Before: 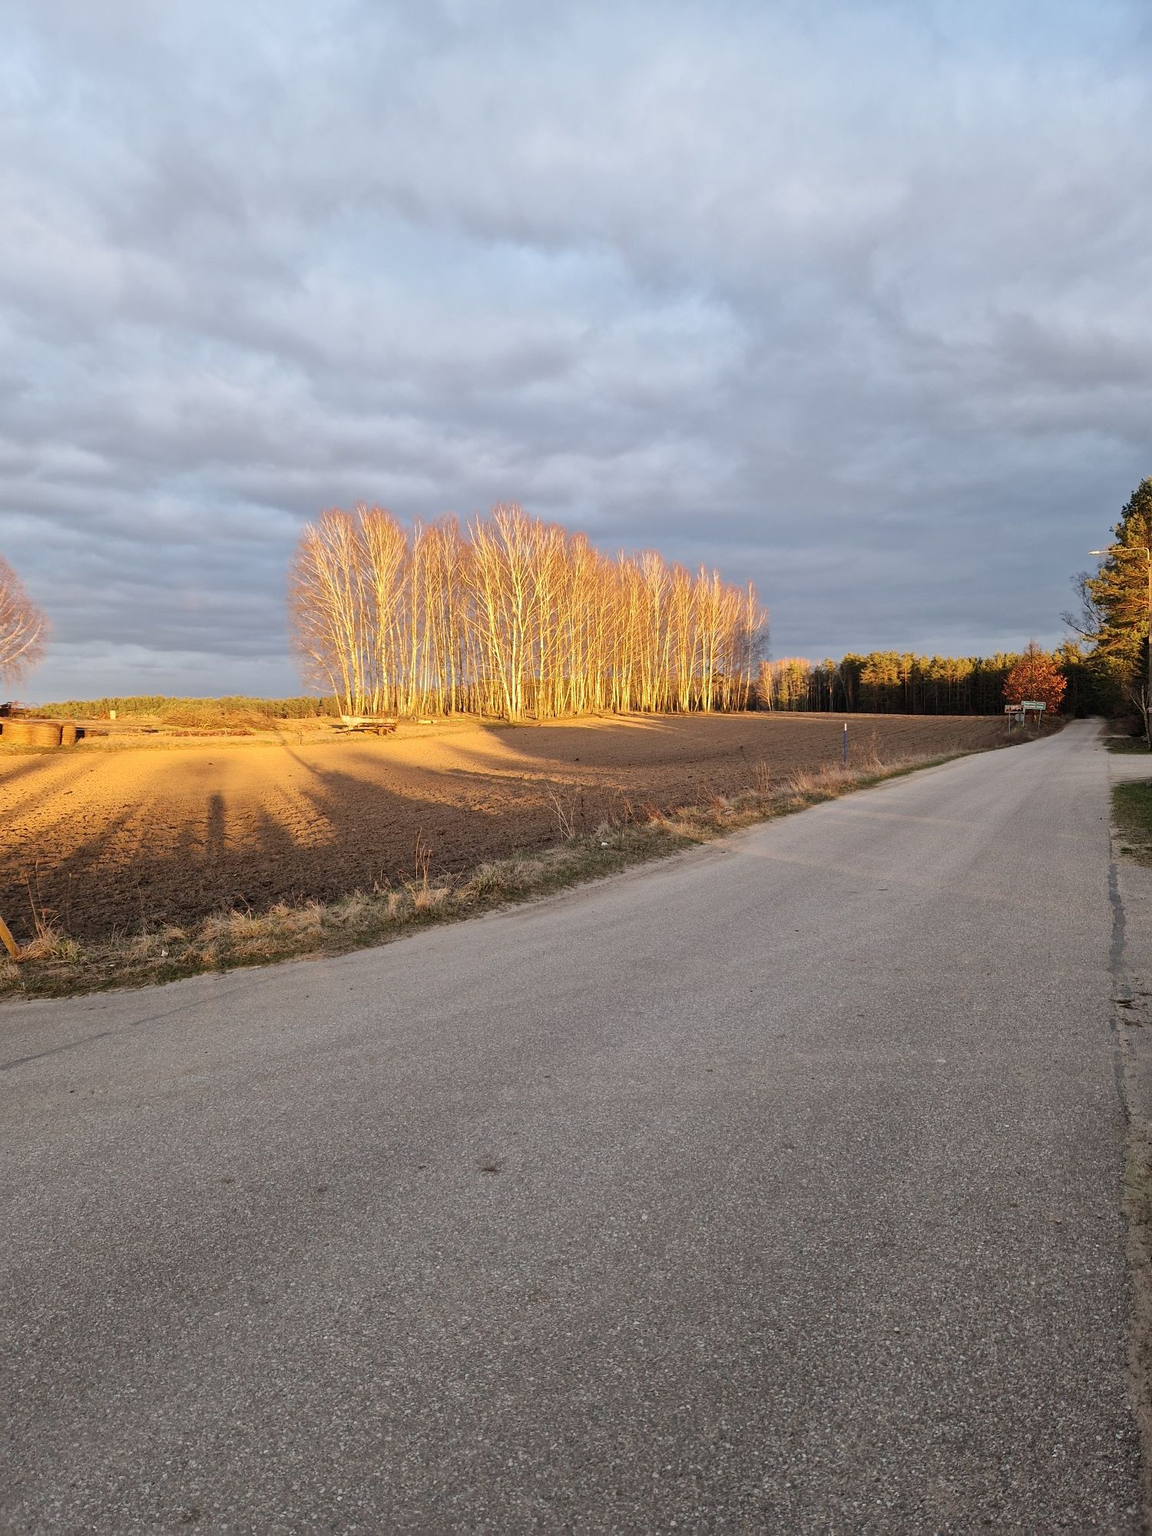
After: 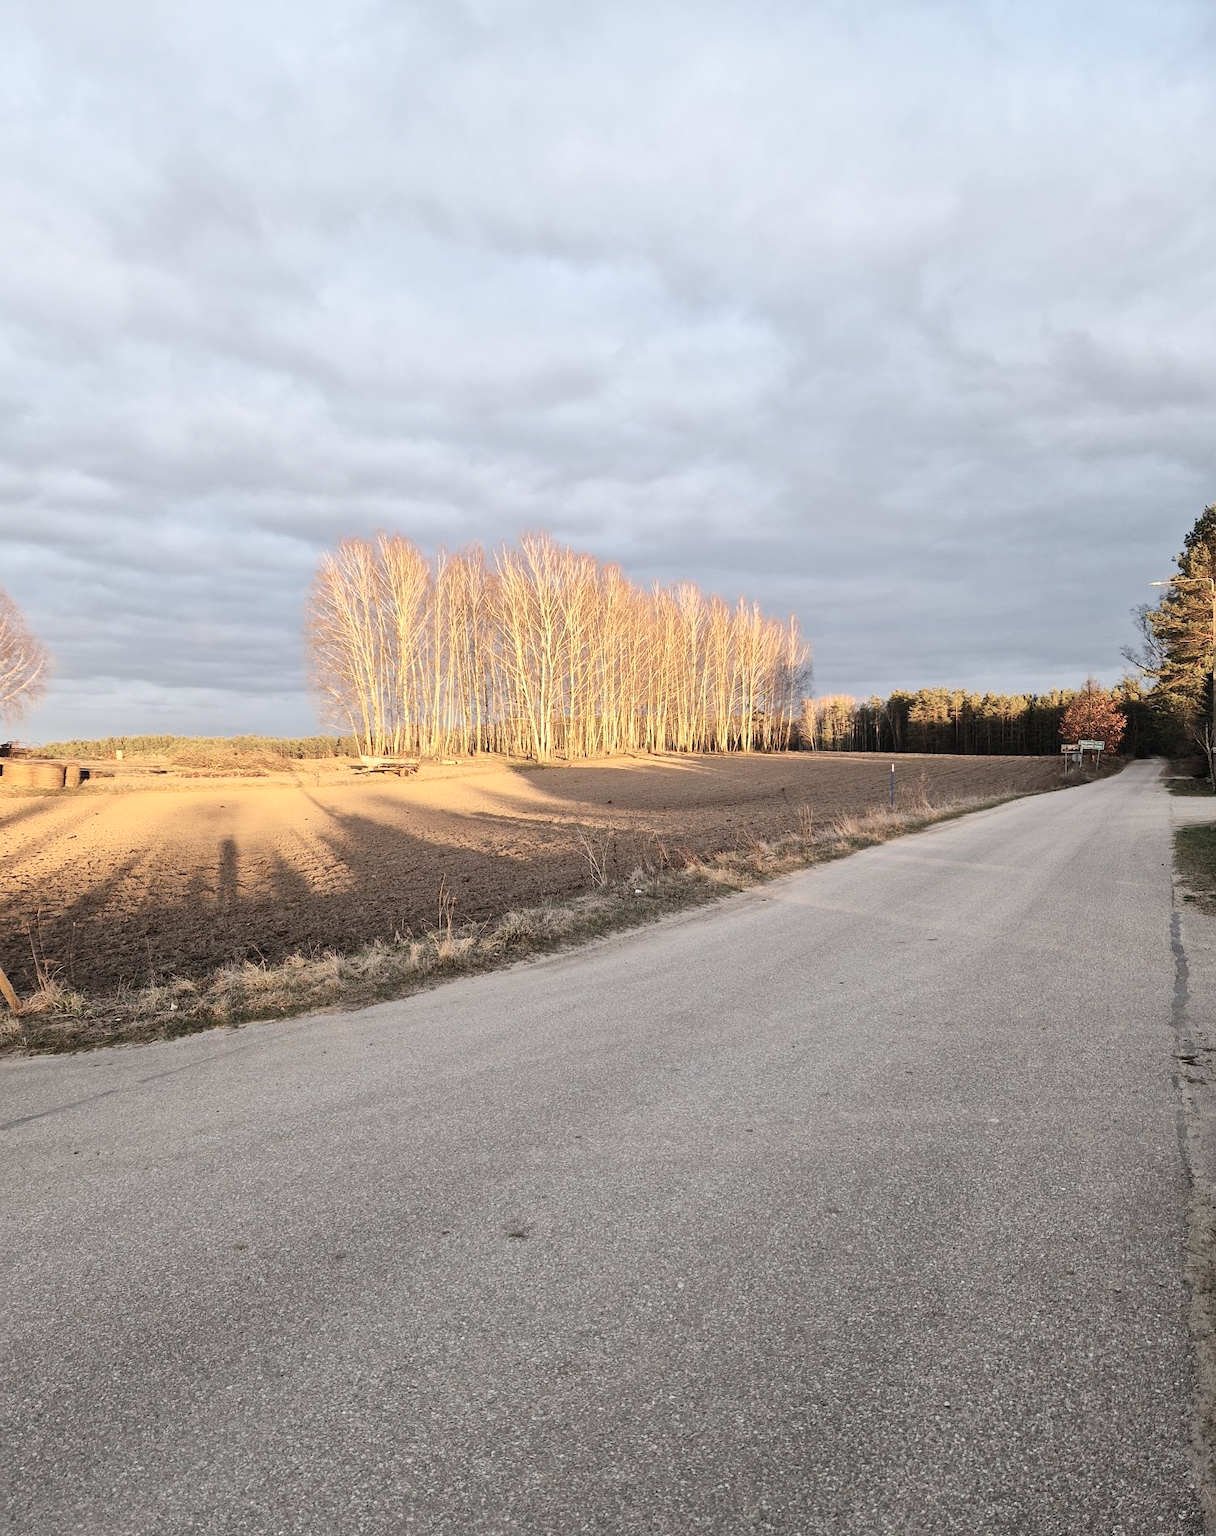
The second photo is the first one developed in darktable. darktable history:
crop and rotate: top 0.004%, bottom 5.265%
contrast brightness saturation: contrast 0.199, brightness 0.164, saturation 0.22
color correction: highlights b* 0.06, saturation 0.58
